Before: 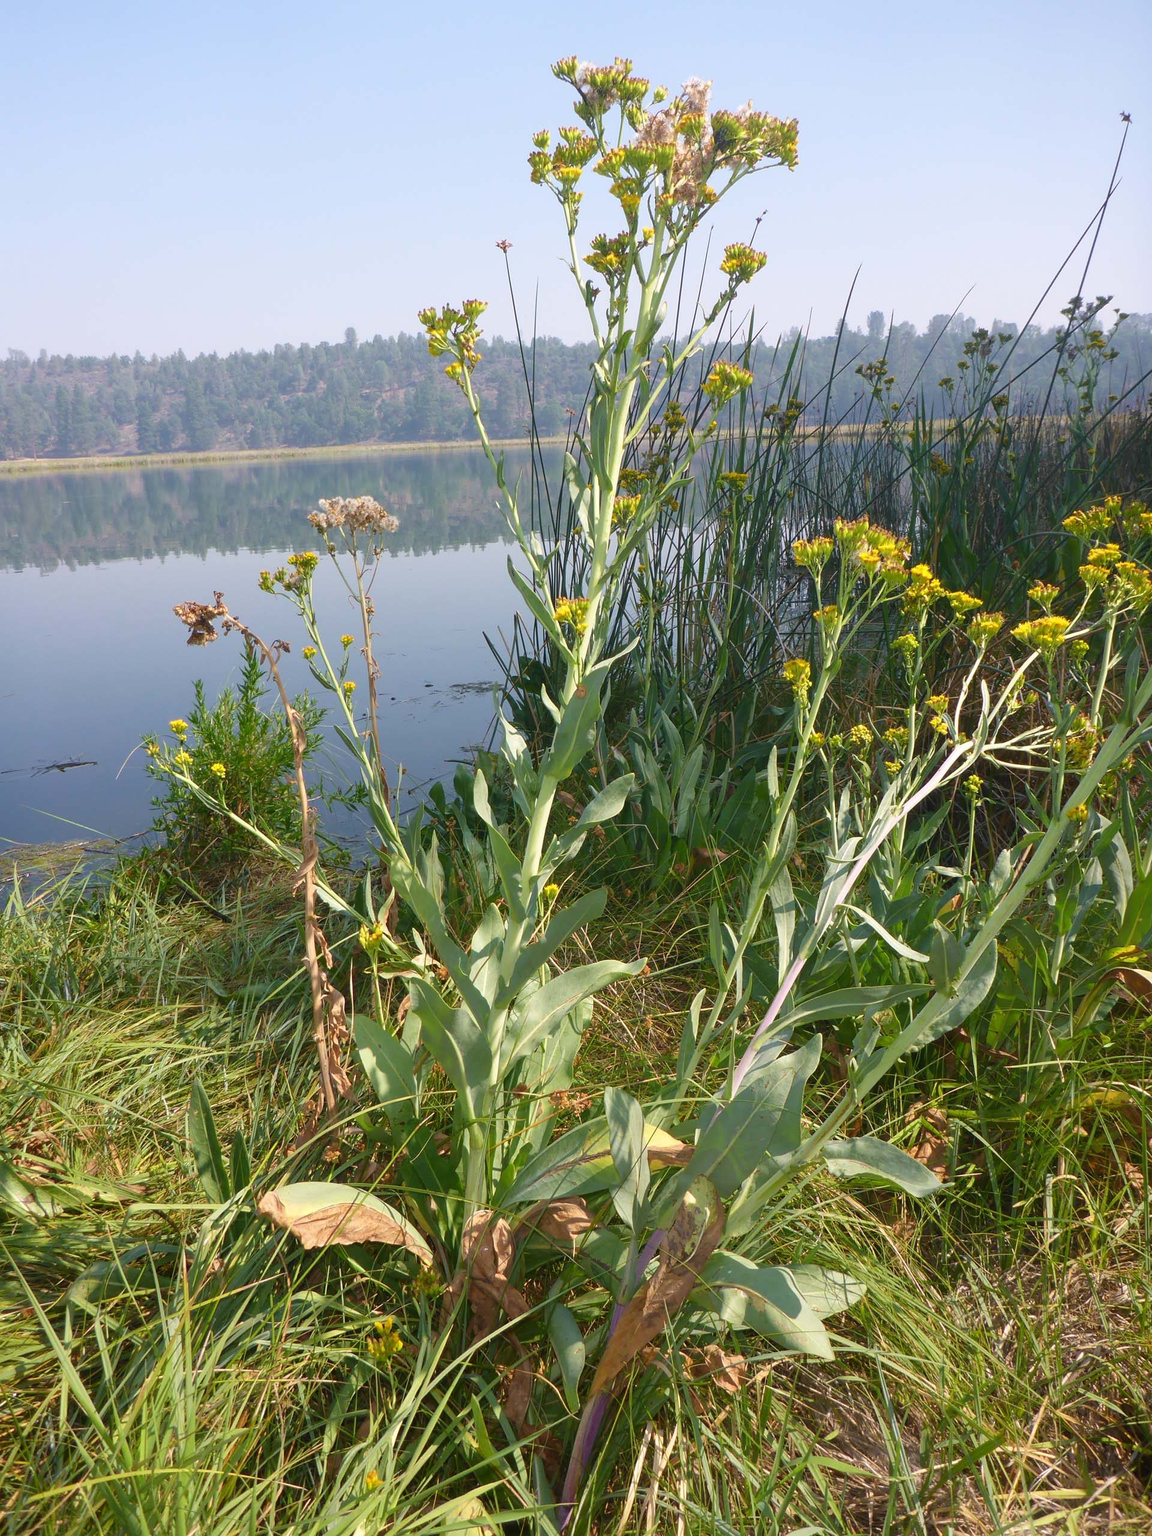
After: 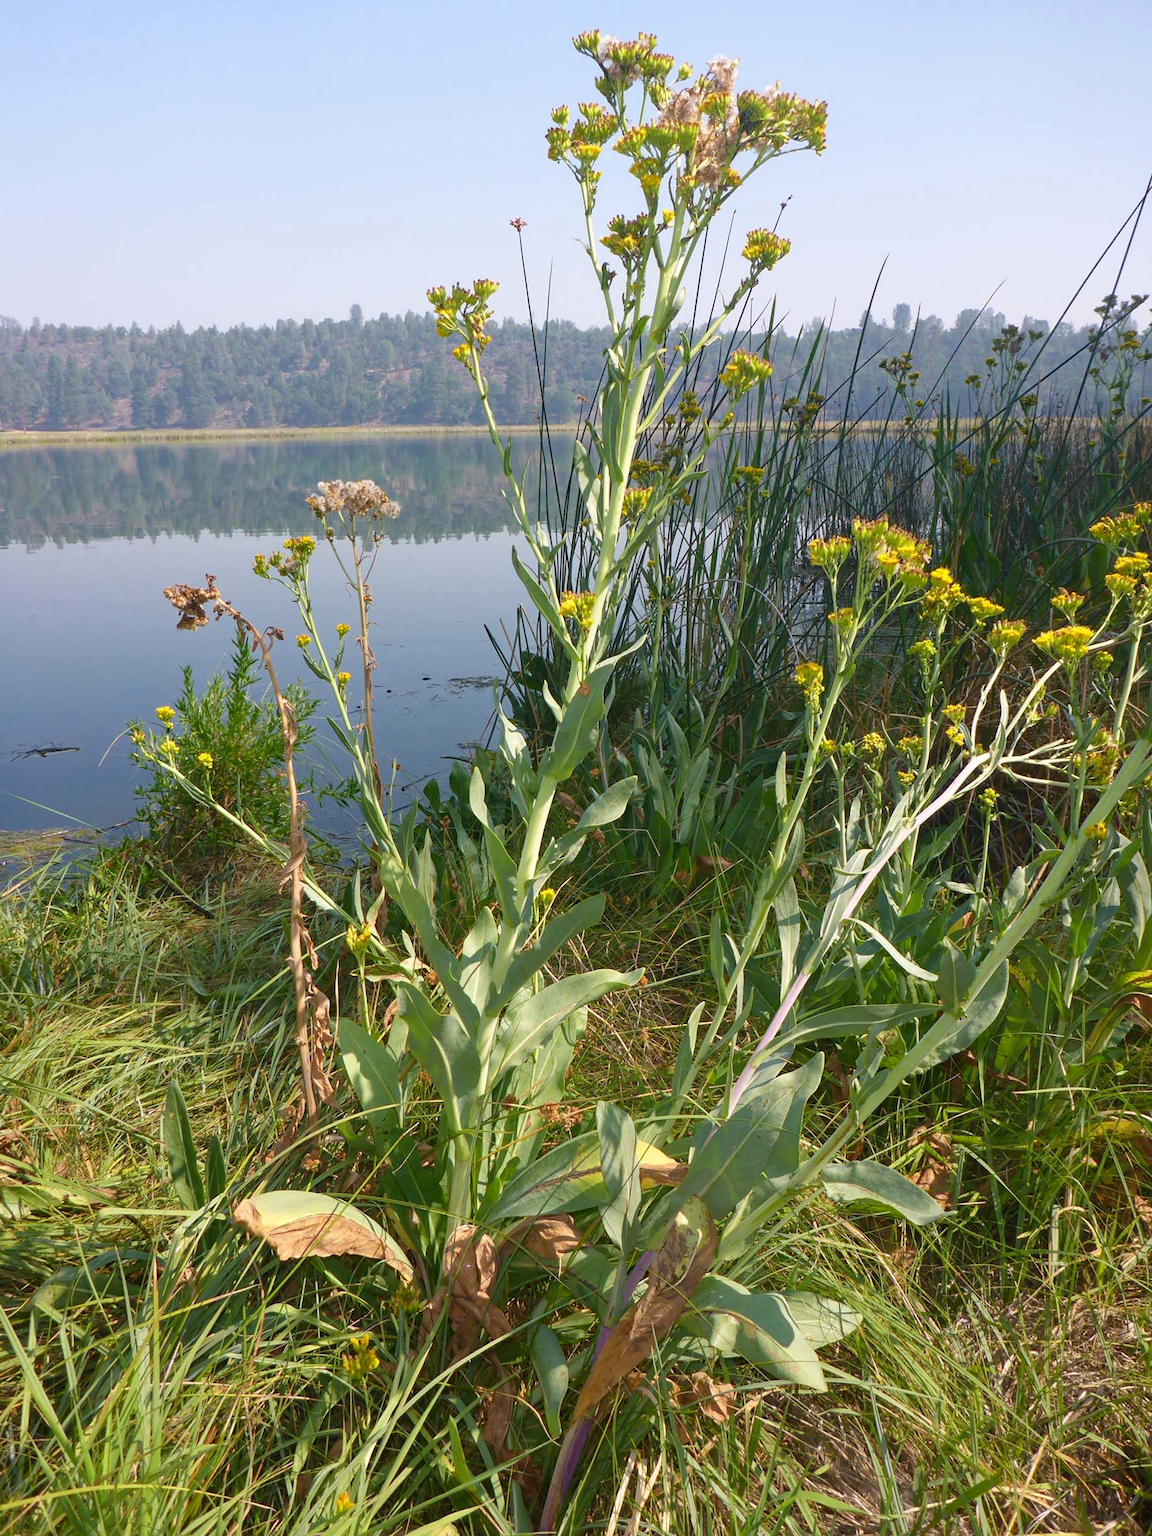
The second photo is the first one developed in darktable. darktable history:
haze removal: compatibility mode true, adaptive false
crop and rotate: angle -1.69°
